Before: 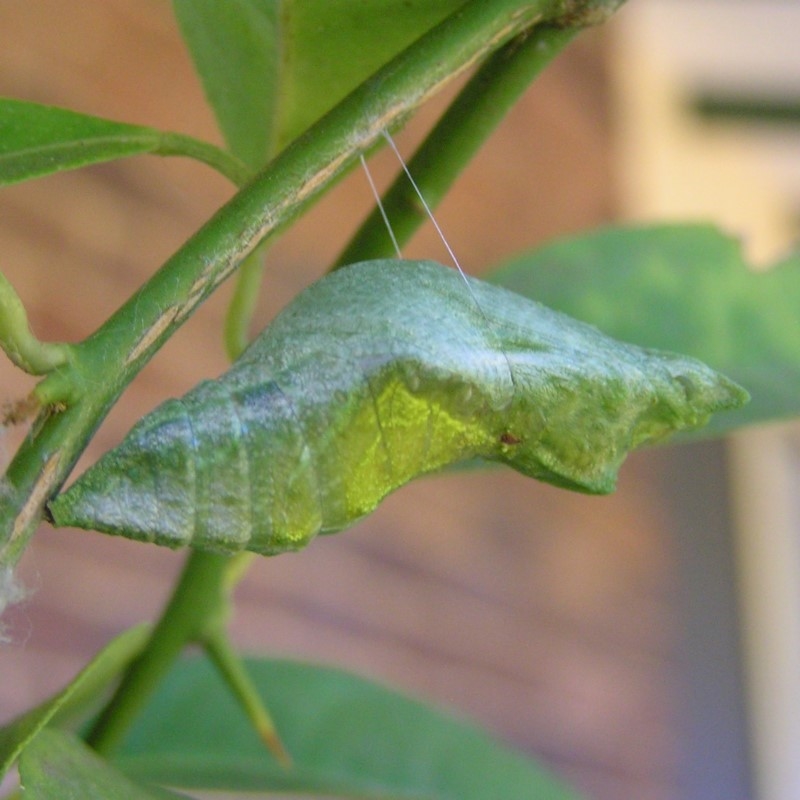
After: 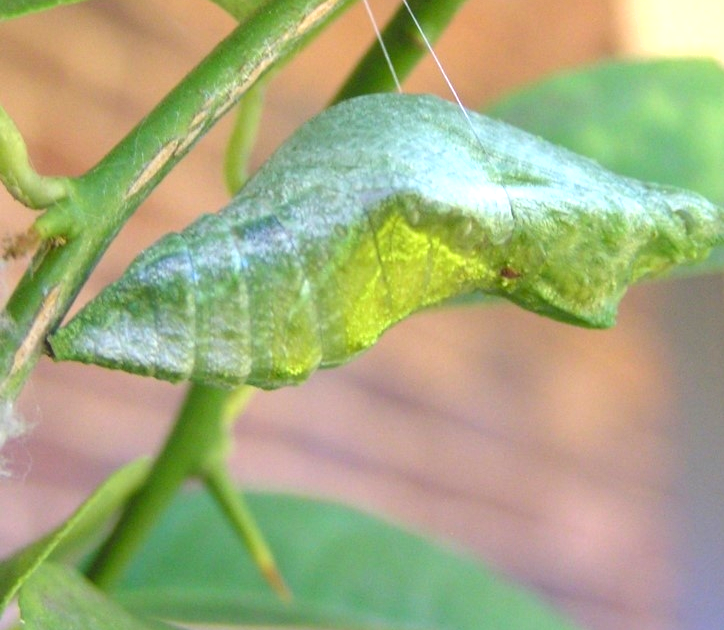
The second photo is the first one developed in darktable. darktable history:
shadows and highlights: shadows 29.79, highlights -30.24, low approximation 0.01, soften with gaussian
crop: top 20.865%, right 9.423%, bottom 0.288%
exposure: black level correction 0, exposure 0.896 EV, compensate exposure bias true, compensate highlight preservation false
